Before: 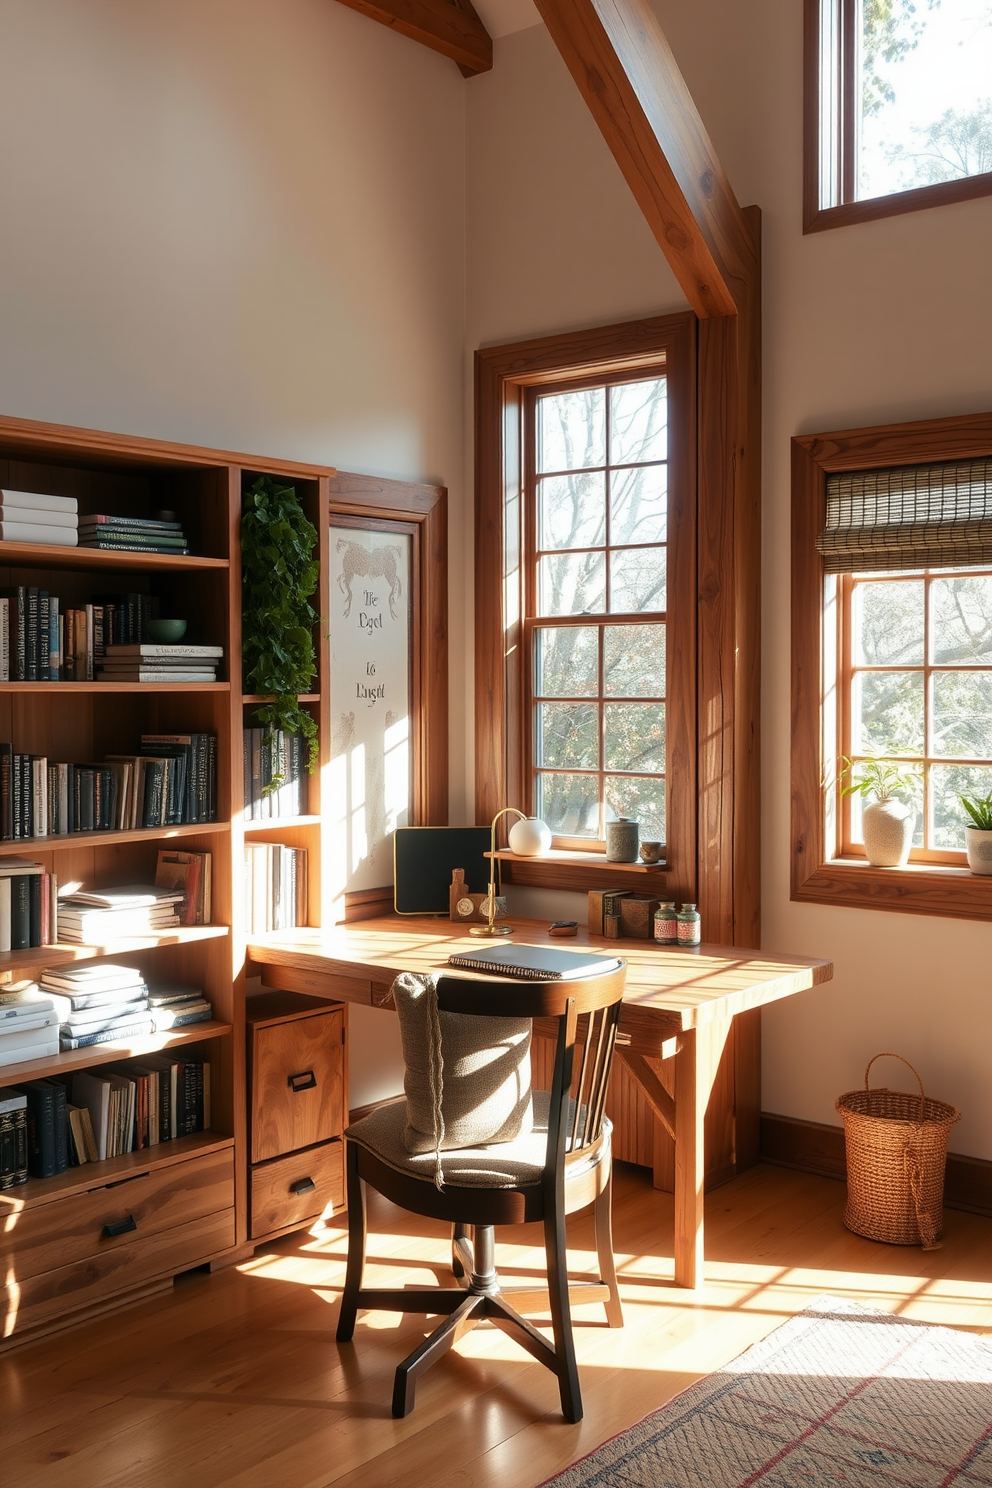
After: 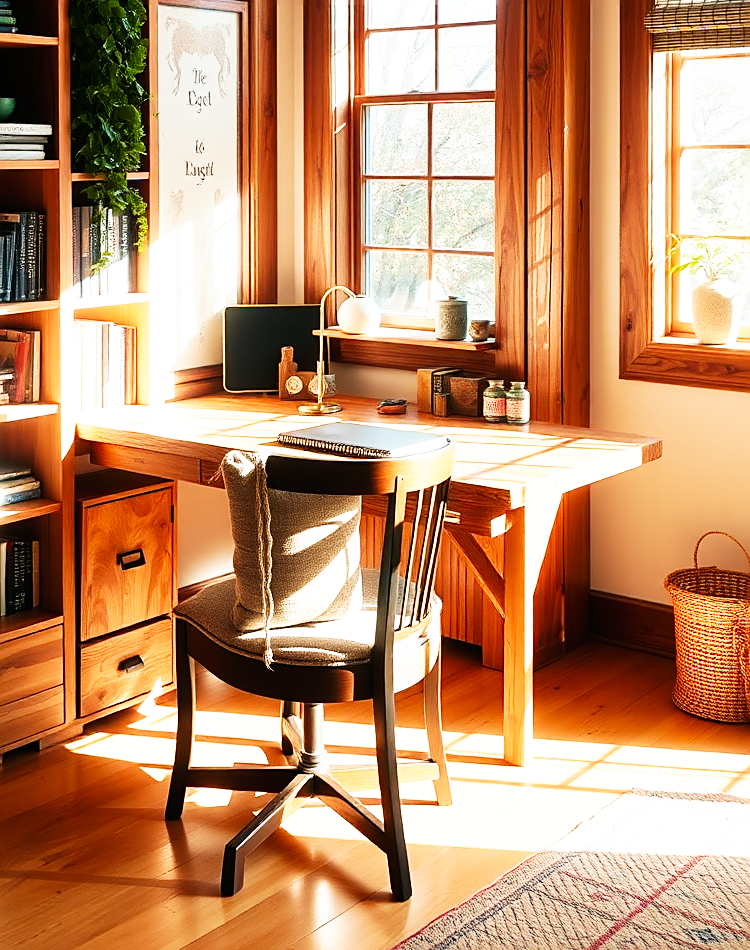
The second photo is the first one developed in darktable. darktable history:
velvia: on, module defaults
base curve: curves: ch0 [(0, 0) (0.007, 0.004) (0.027, 0.03) (0.046, 0.07) (0.207, 0.54) (0.442, 0.872) (0.673, 0.972) (1, 1)], preserve colors none
sharpen: amount 0.478
crop and rotate: left 17.299%, top 35.115%, right 7.015%, bottom 1.024%
